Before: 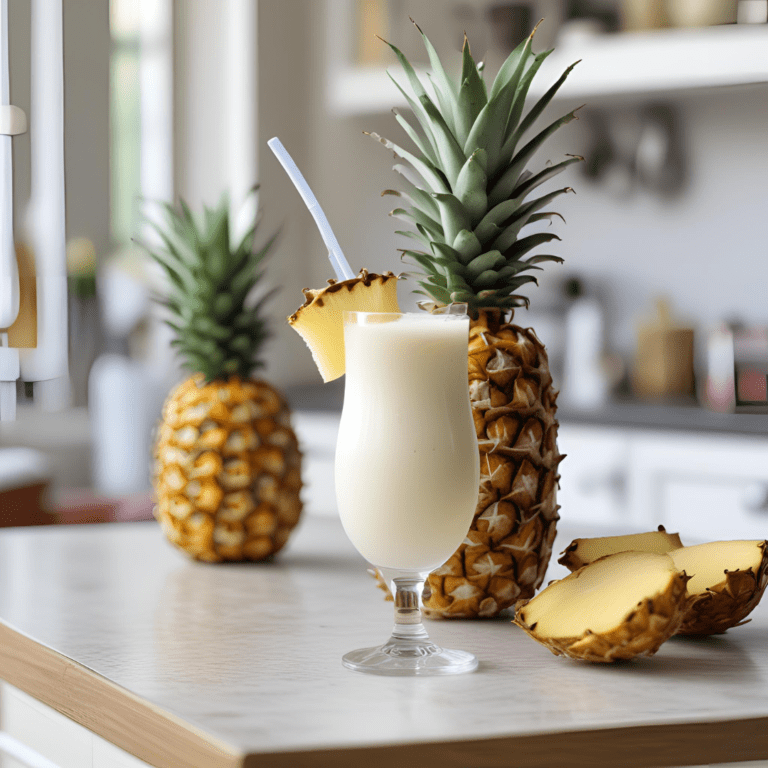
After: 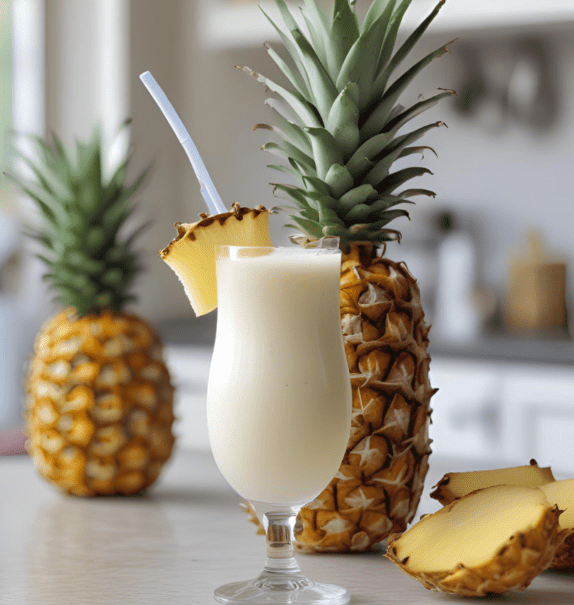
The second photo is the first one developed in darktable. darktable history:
crop: left 16.768%, top 8.653%, right 8.362%, bottom 12.485%
tone equalizer: on, module defaults
shadows and highlights: on, module defaults
